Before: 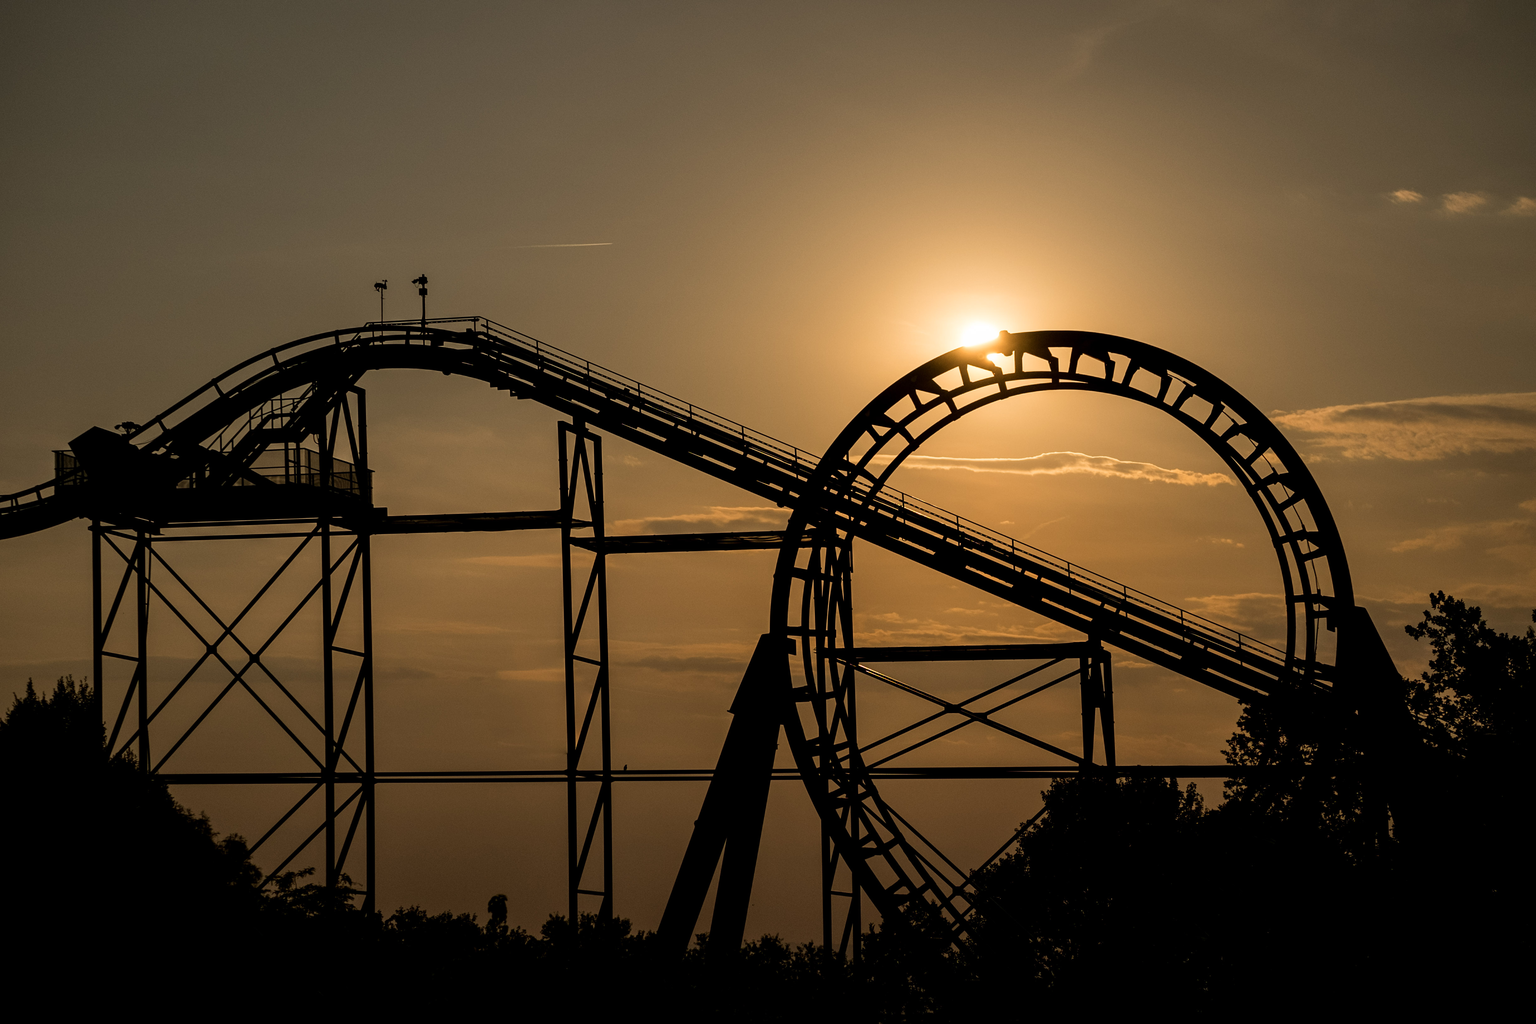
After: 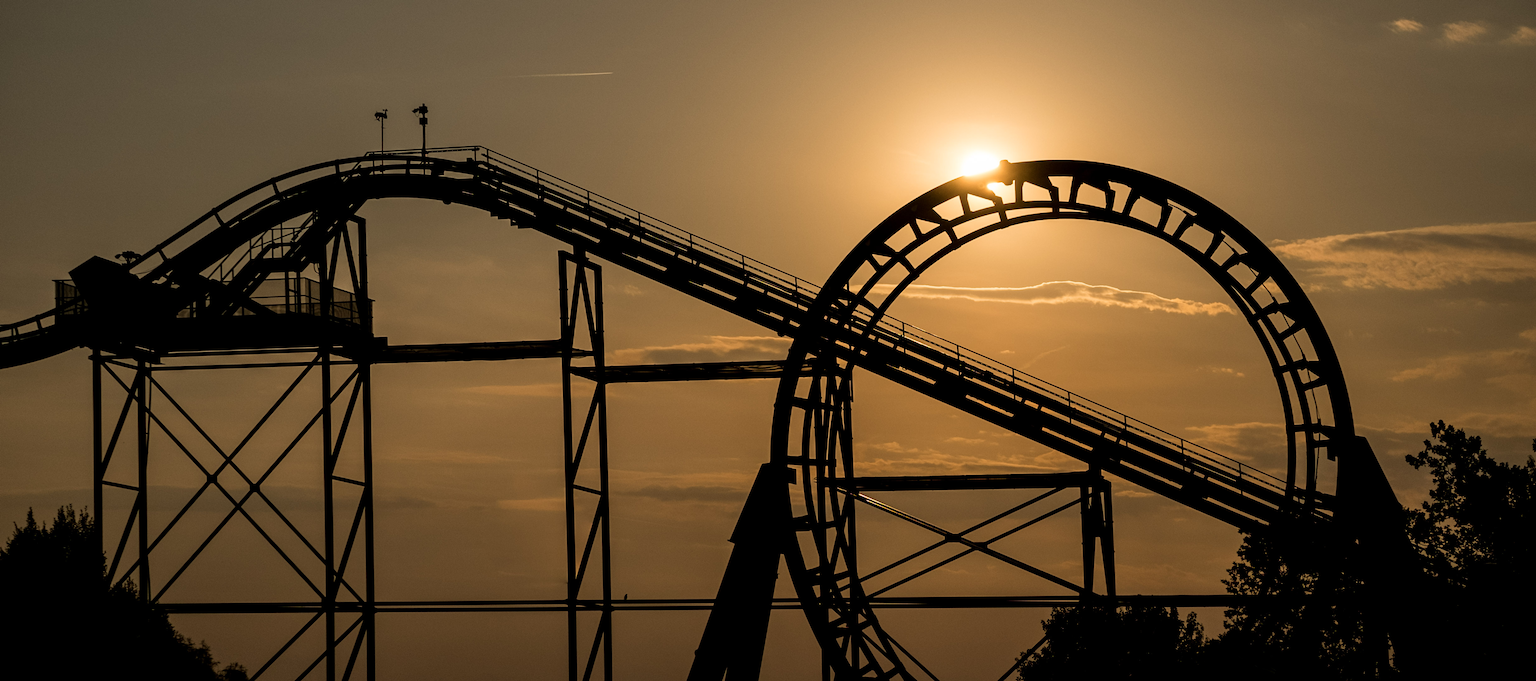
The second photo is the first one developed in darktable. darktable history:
exposure: compensate highlight preservation false
crop: top 16.727%, bottom 16.727%
